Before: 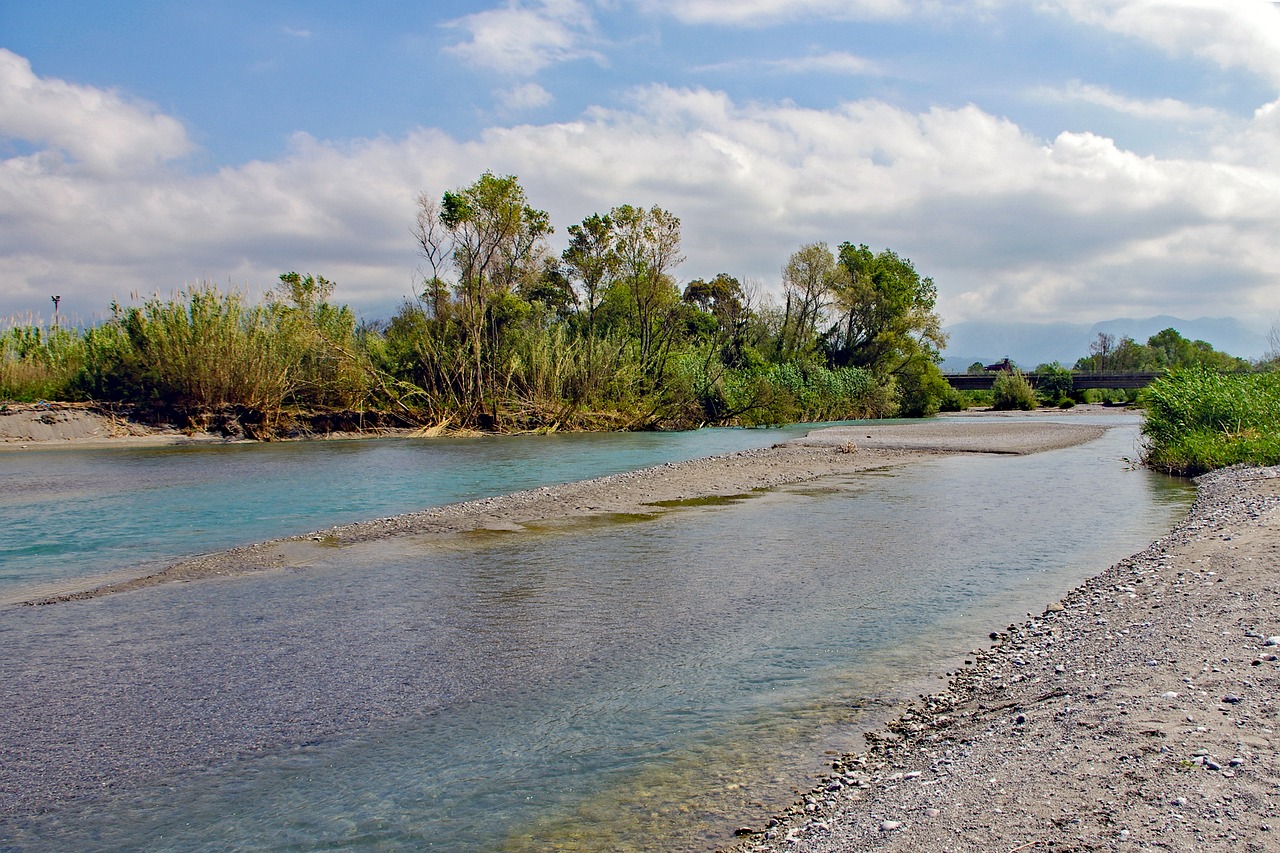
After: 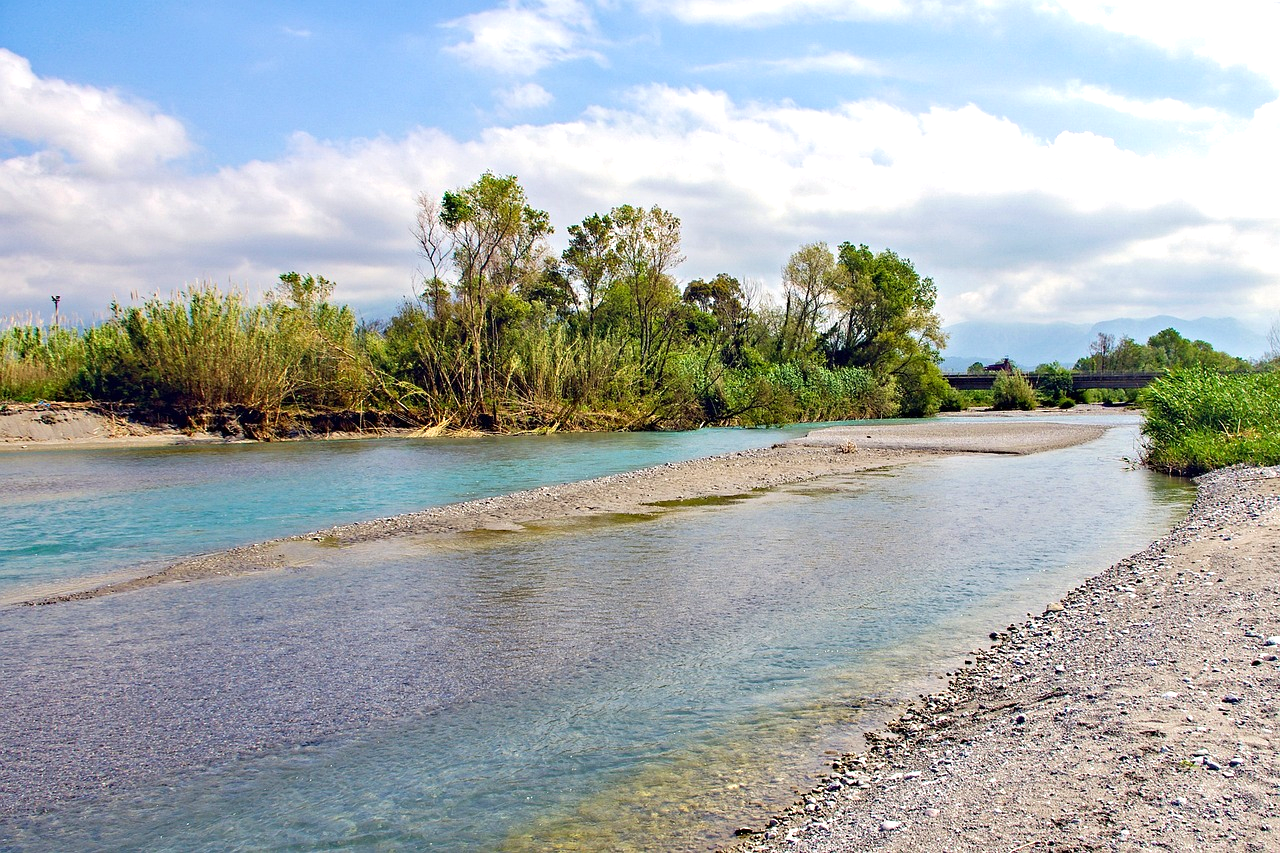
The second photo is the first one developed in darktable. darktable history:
velvia: strength 15%
exposure: exposure 0.6 EV, compensate highlight preservation false
